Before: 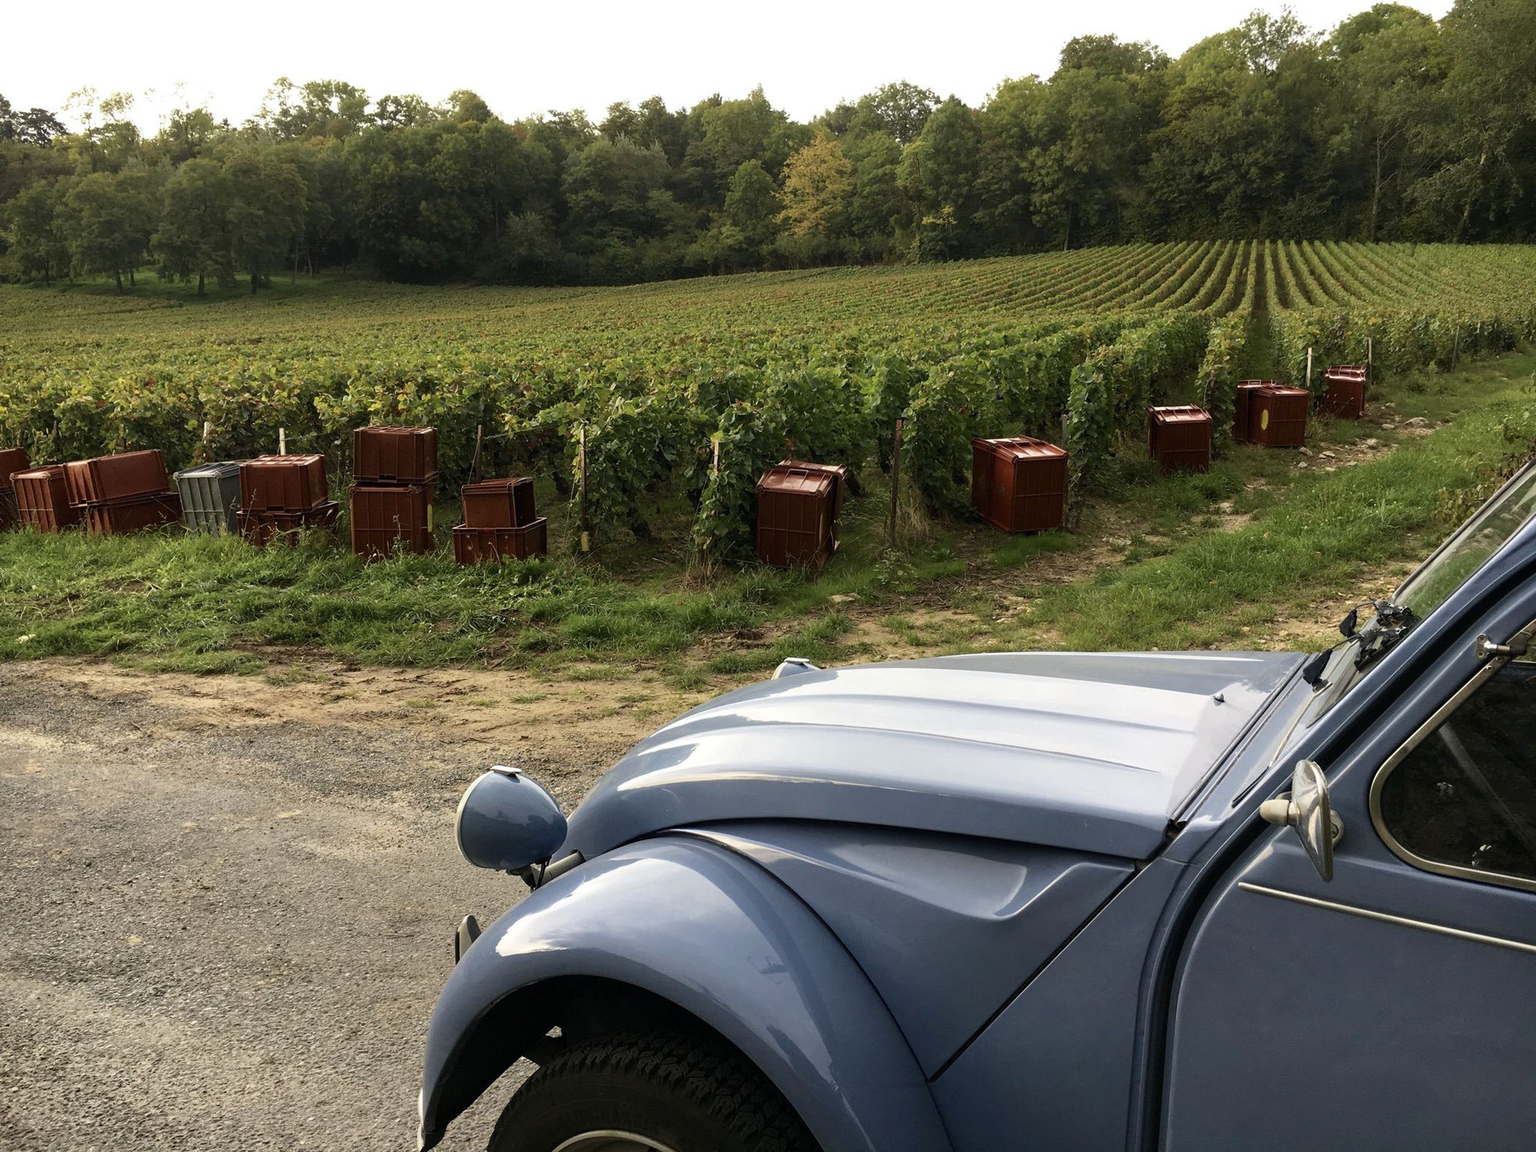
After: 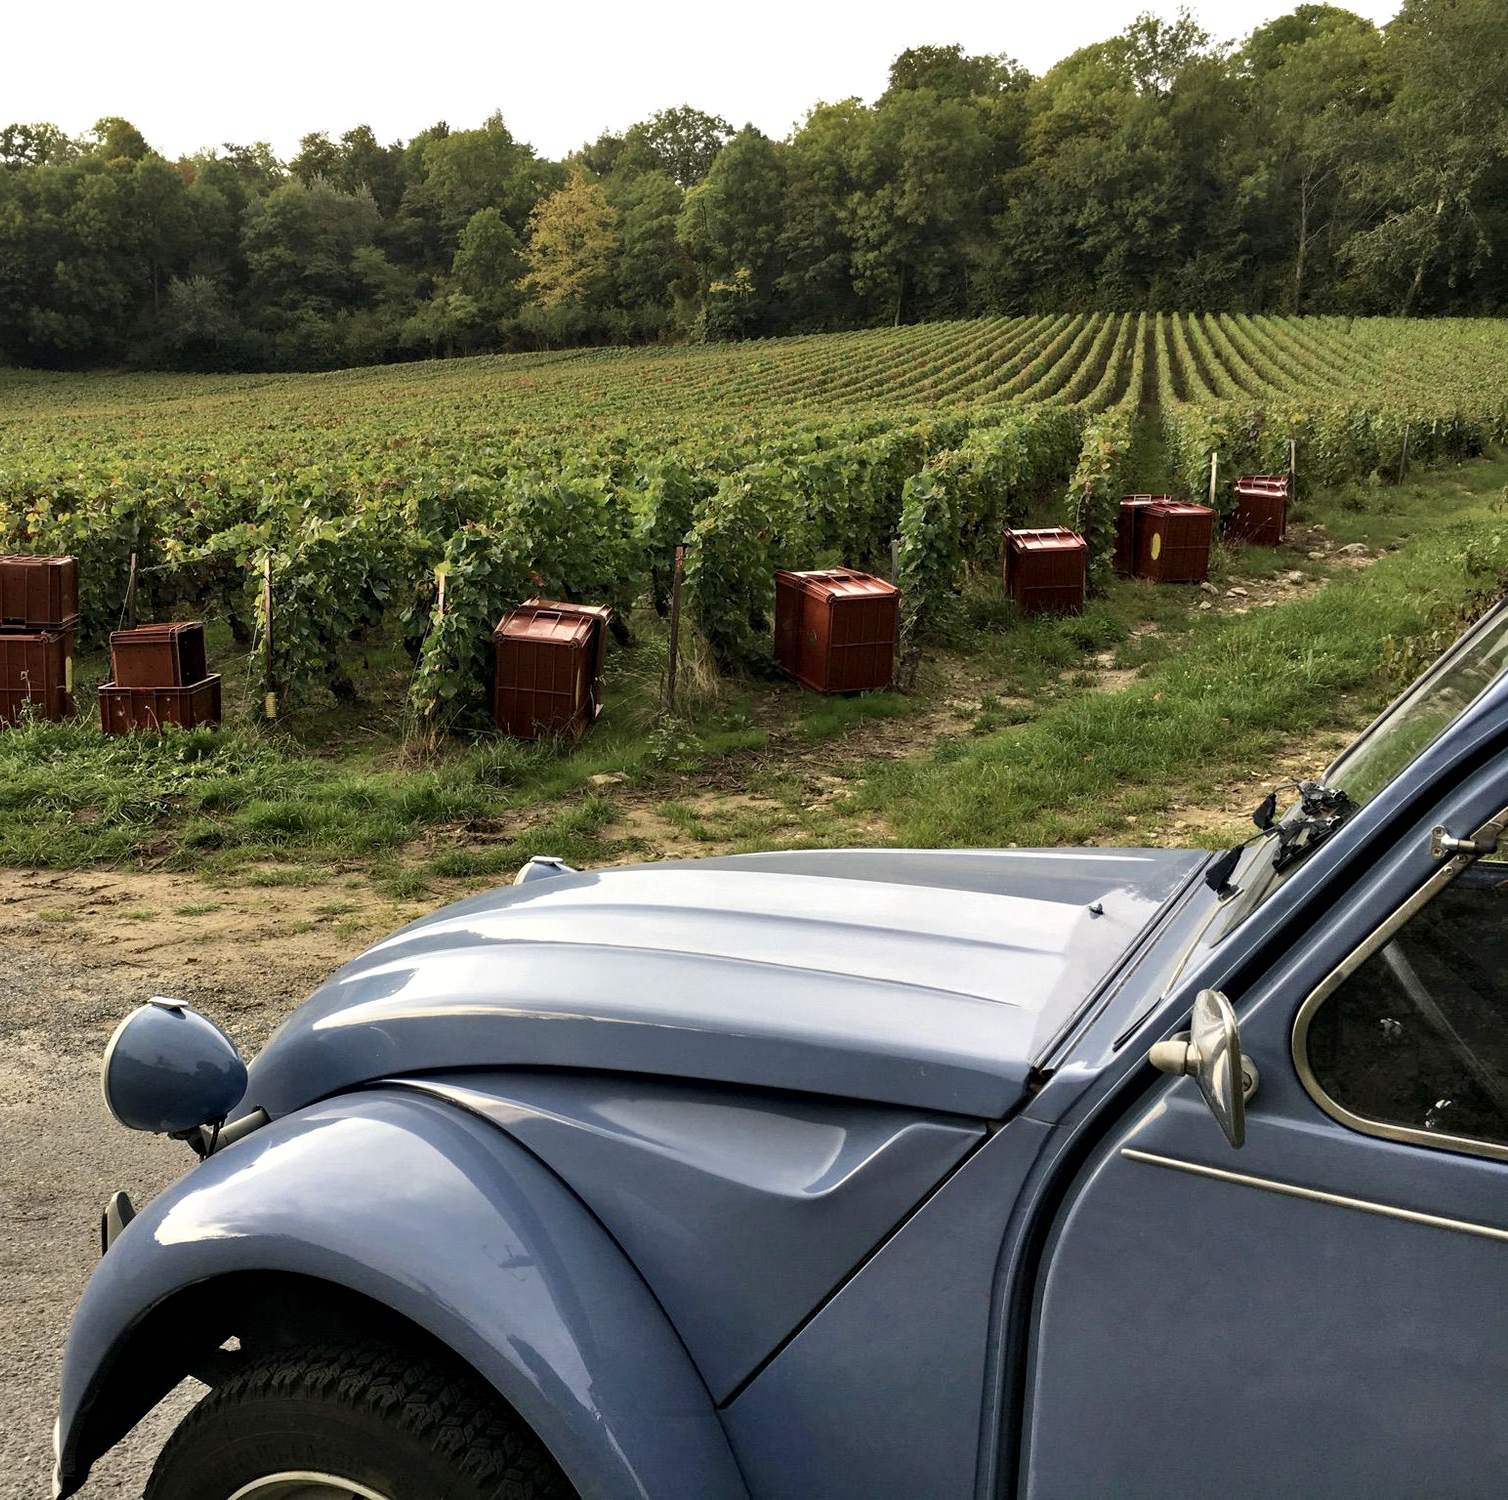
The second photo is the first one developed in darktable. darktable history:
crop and rotate: left 24.57%
shadows and highlights: soften with gaussian
contrast equalizer: y [[0.6 ×6], [0.55 ×6], [0 ×6], [0 ×6], [0 ×6]], mix 0.318
